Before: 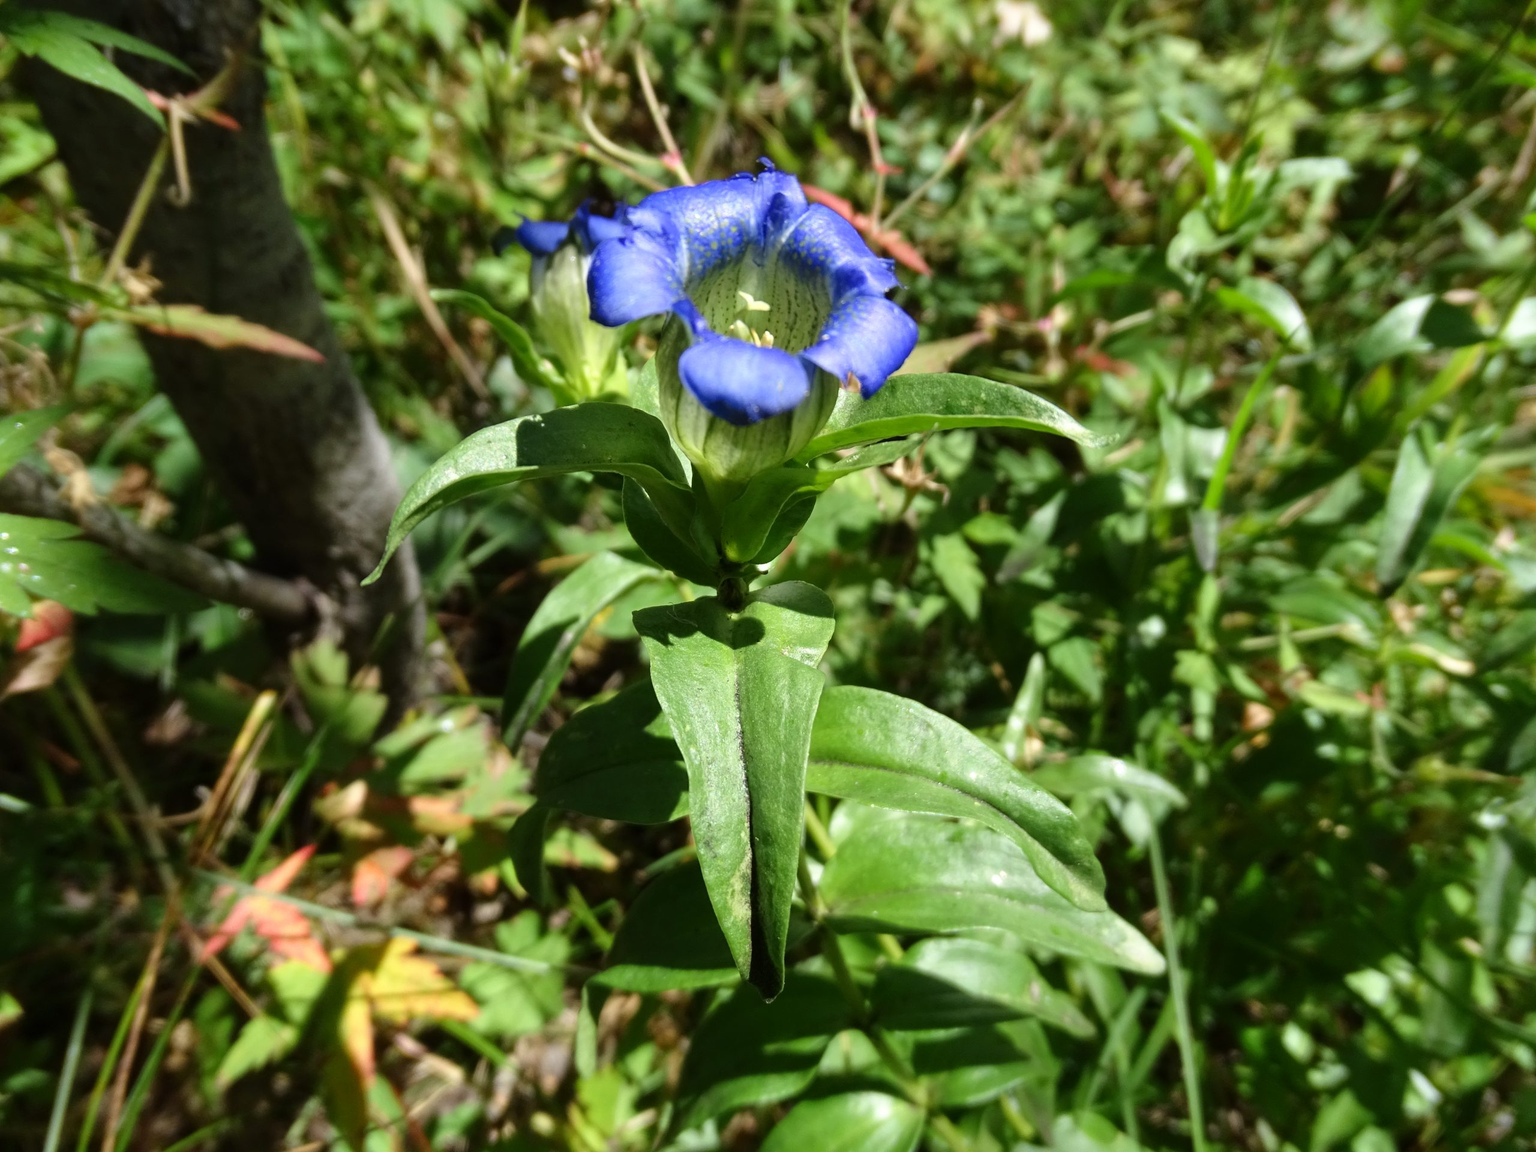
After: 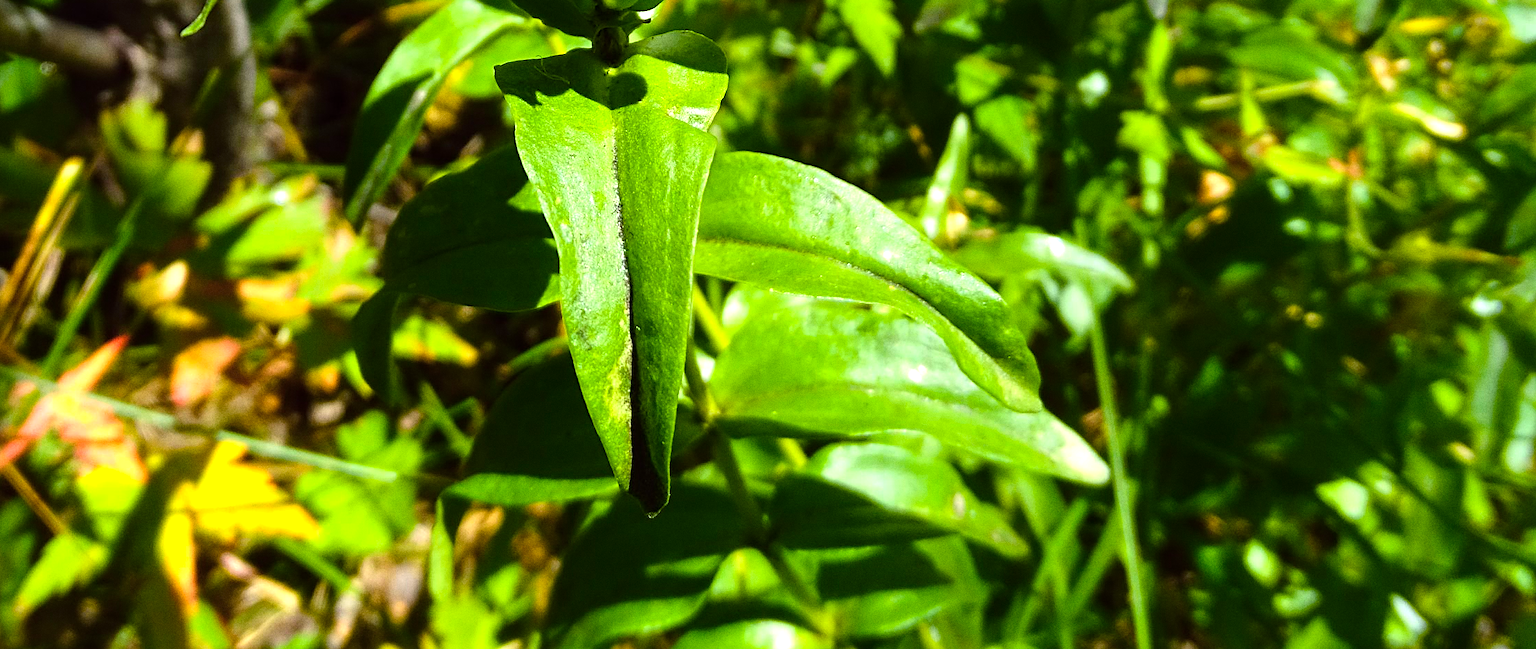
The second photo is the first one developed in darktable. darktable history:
crop and rotate: left 13.306%, top 48.129%, bottom 2.928%
sharpen: on, module defaults
color balance: lift [1, 1.001, 0.999, 1.001], gamma [1, 1.004, 1.007, 0.993], gain [1, 0.991, 0.987, 1.013], contrast 7.5%, contrast fulcrum 10%, output saturation 115%
grain: coarseness 0.47 ISO
color zones: curves: ch0 [(0, 0.558) (0.143, 0.559) (0.286, 0.529) (0.429, 0.505) (0.571, 0.5) (0.714, 0.5) (0.857, 0.5) (1, 0.558)]; ch1 [(0, 0.469) (0.01, 0.469) (0.12, 0.446) (0.248, 0.469) (0.5, 0.5) (0.748, 0.5) (0.99, 0.469) (1, 0.469)]
exposure: exposure 0.161 EV, compensate highlight preservation false
color balance rgb: linear chroma grading › global chroma 15%, perceptual saturation grading › global saturation 30%
